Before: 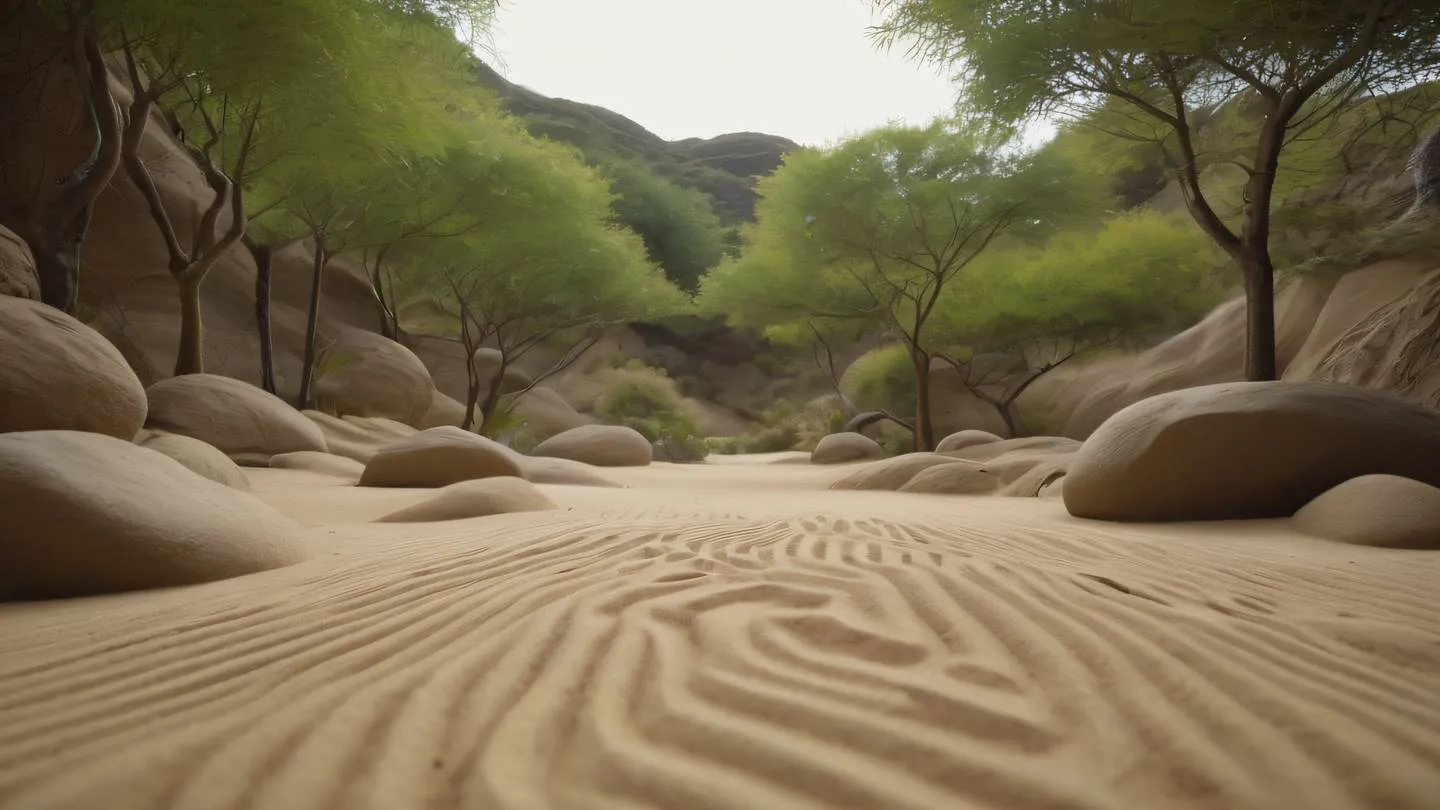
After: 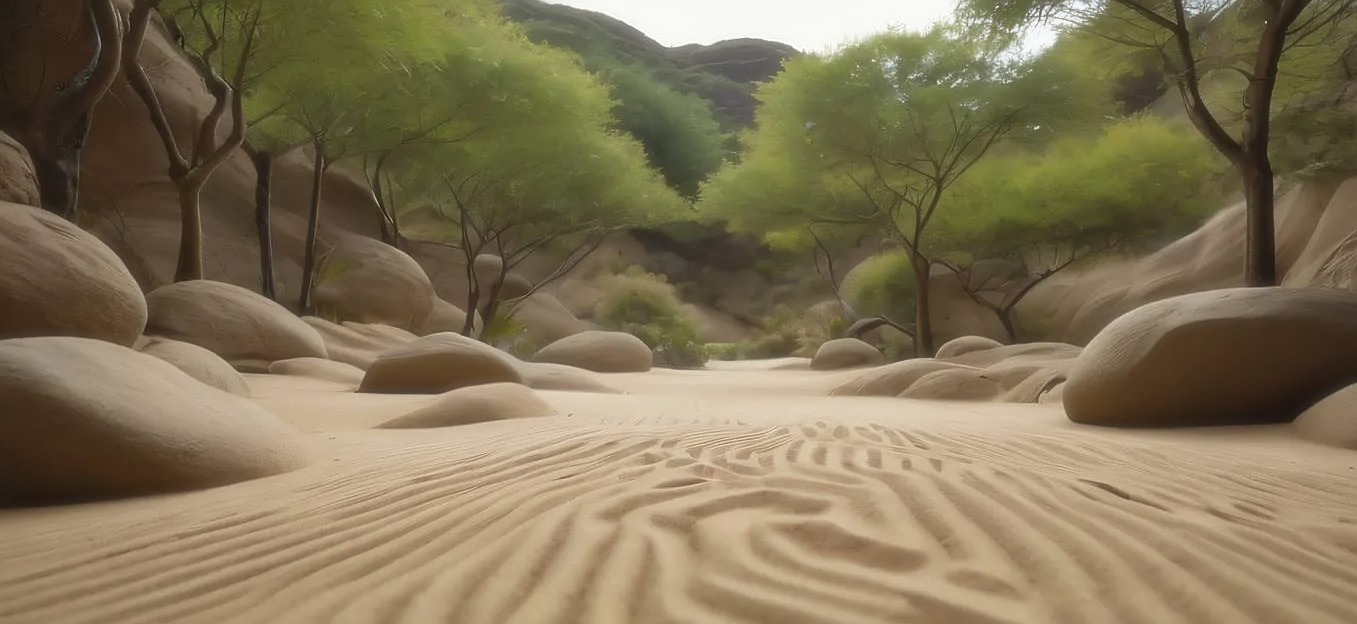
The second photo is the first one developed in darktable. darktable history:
shadows and highlights: radius 171.16, shadows 27, white point adjustment 3.13, highlights -67.95, soften with gaussian
sharpen: on, module defaults
crop and rotate: angle 0.03°, top 11.643%, right 5.651%, bottom 11.189%
soften: size 19.52%, mix 20.32%
